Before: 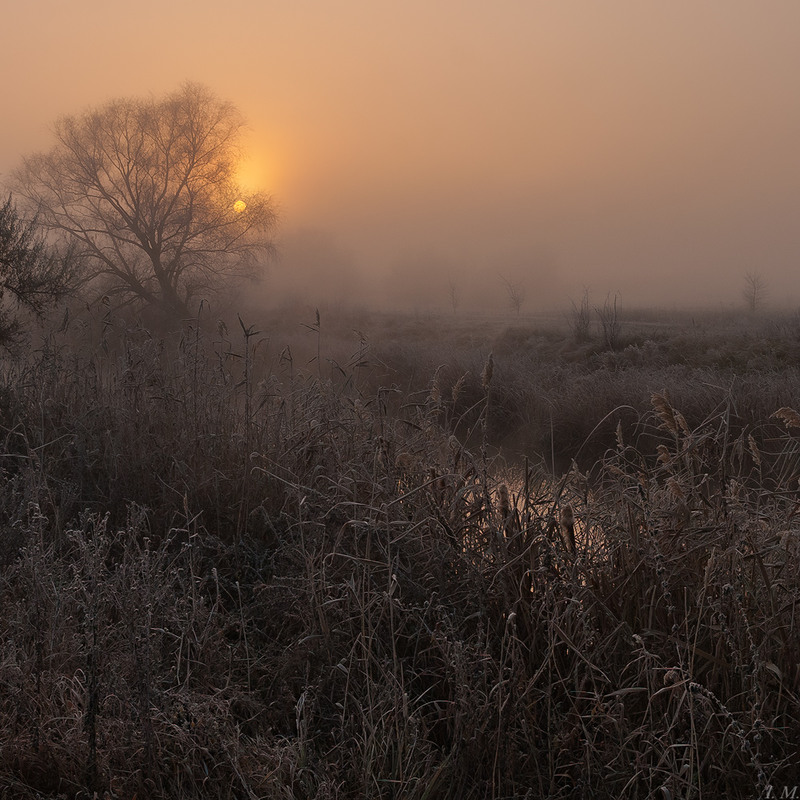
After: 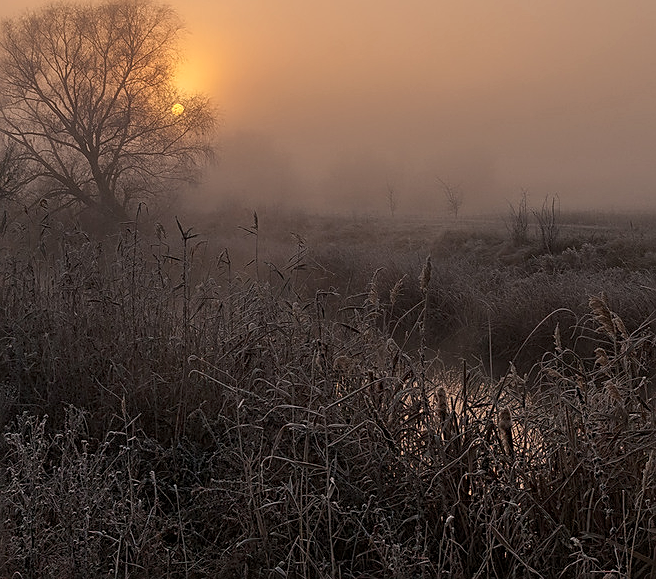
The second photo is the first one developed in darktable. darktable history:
sharpen: amount 0.748
local contrast: on, module defaults
crop: left 7.848%, top 12.158%, right 10.068%, bottom 15.439%
